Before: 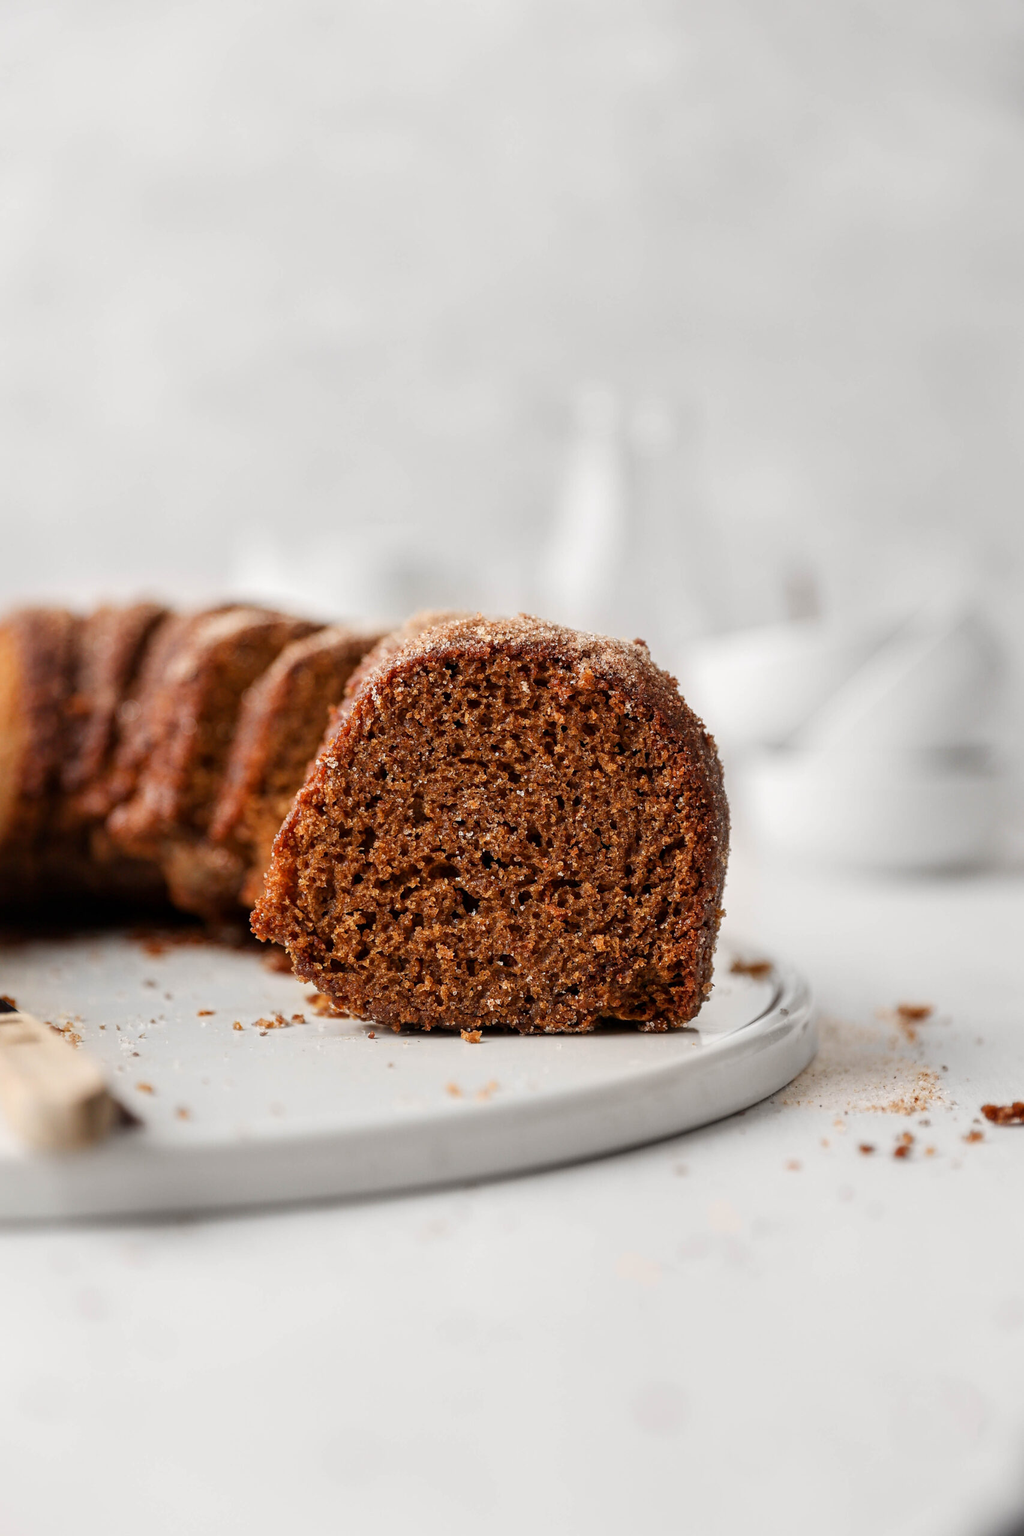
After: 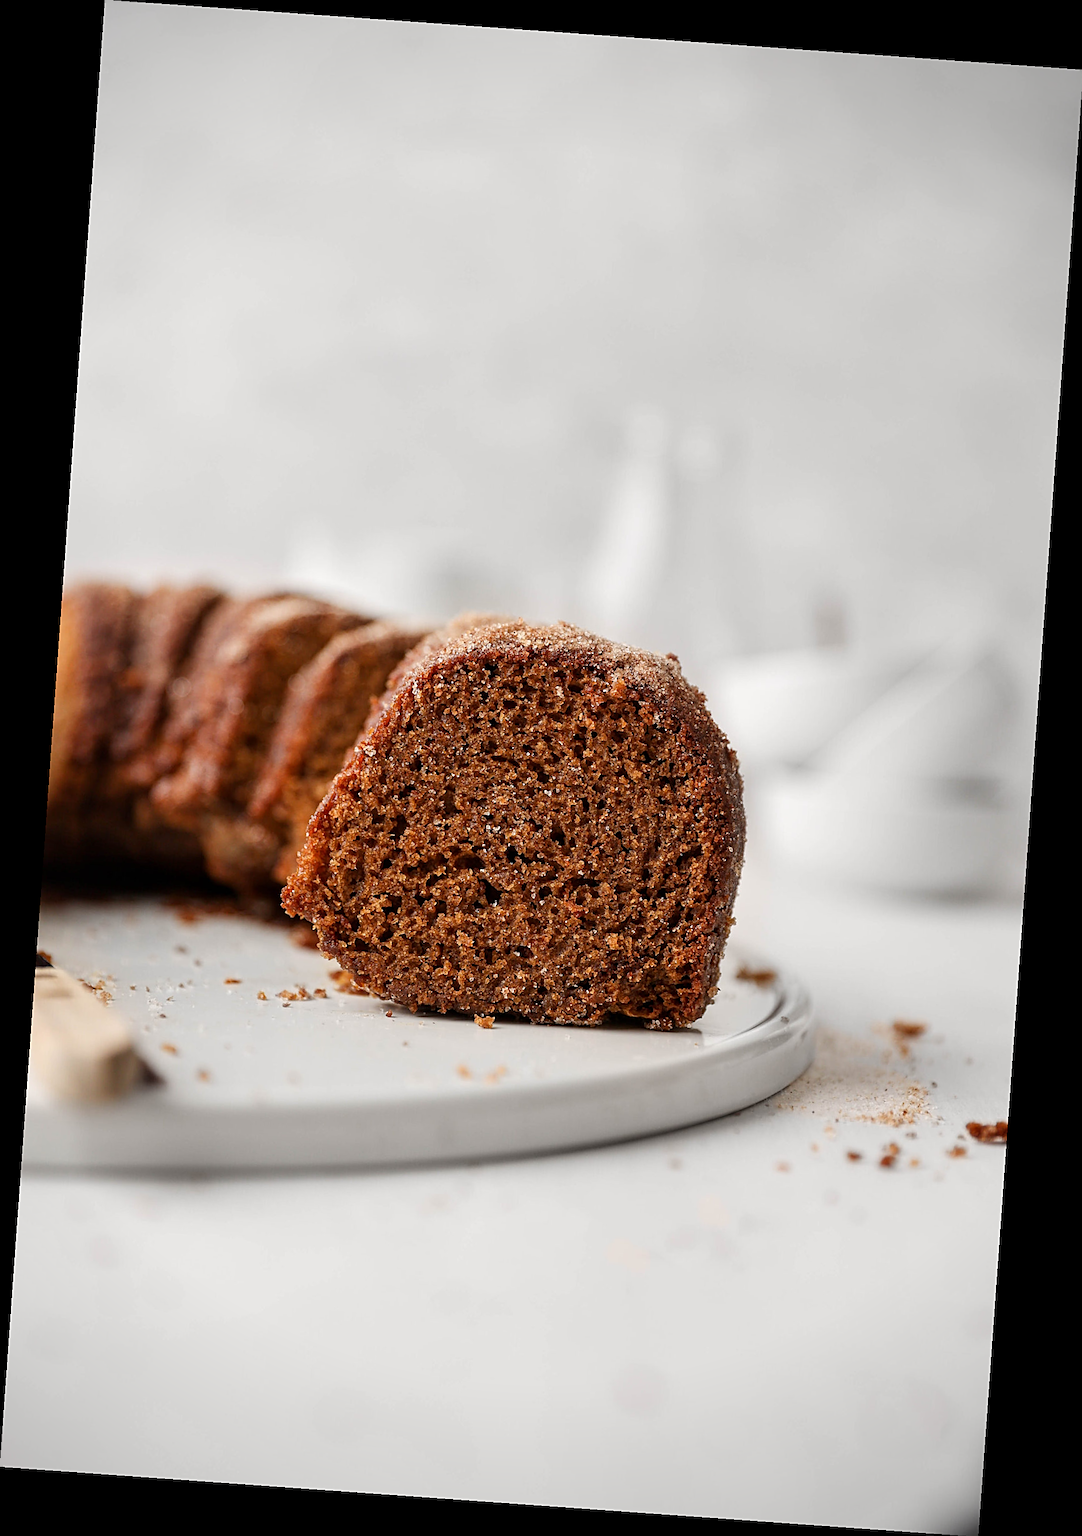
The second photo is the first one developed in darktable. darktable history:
rotate and perspective: rotation 4.1°, automatic cropping off
sharpen: on, module defaults
vignetting: fall-off start 79.88%
